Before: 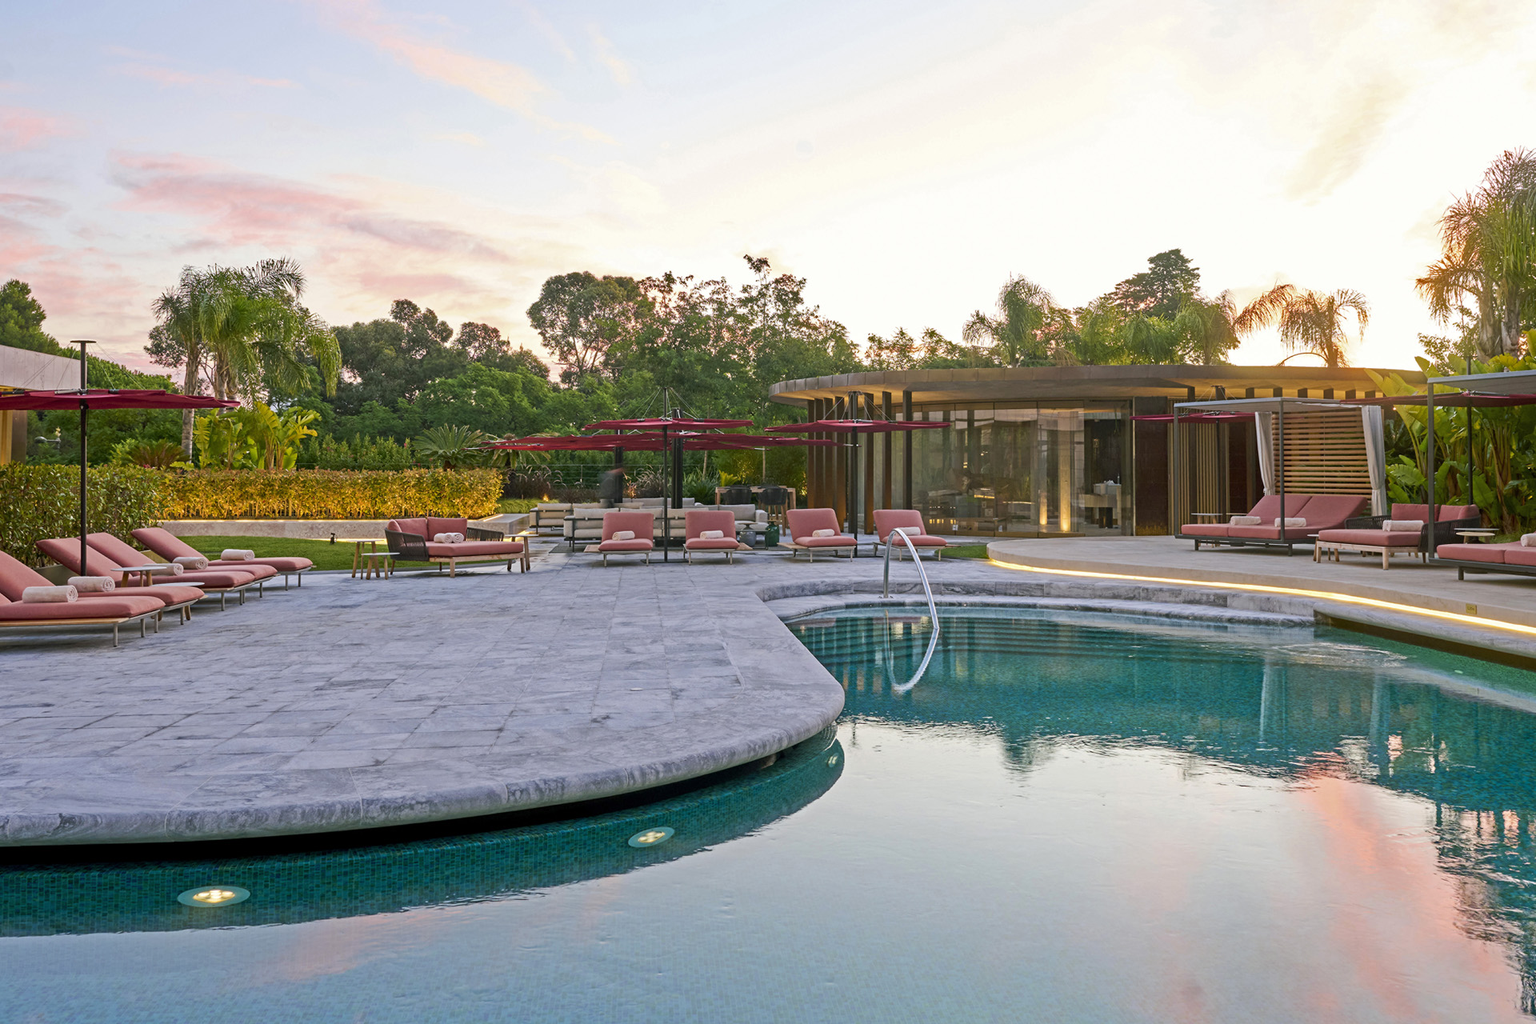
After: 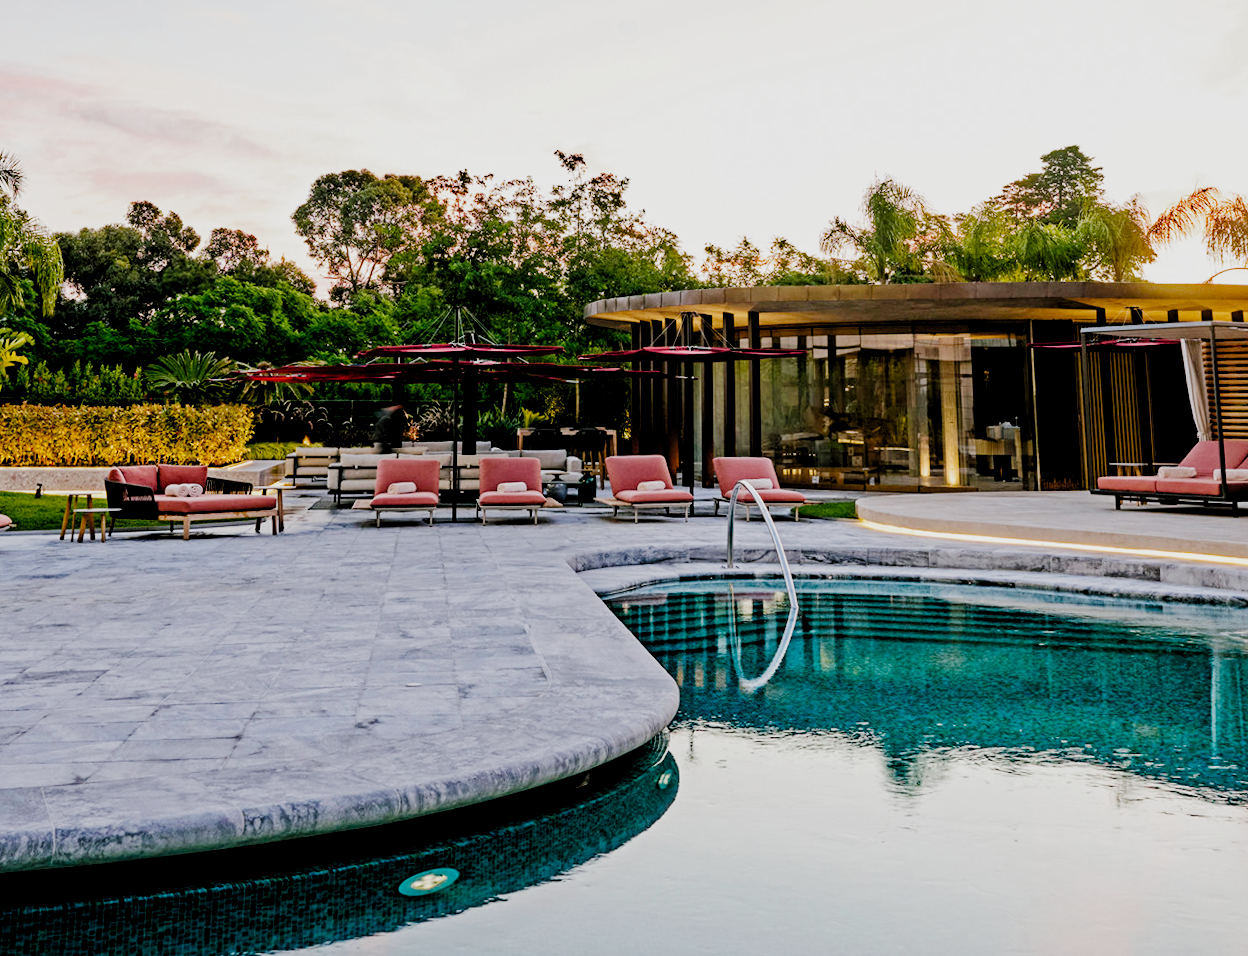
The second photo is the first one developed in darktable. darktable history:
filmic rgb: black relative exposure -2.85 EV, white relative exposure 4.56 EV, hardness 1.77, contrast 1.25, preserve chrominance no, color science v5 (2021)
crop and rotate: left 17.046%, top 10.659%, right 12.989%, bottom 14.553%
local contrast: highlights 100%, shadows 100%, detail 120%, midtone range 0.2
rotate and perspective: rotation 0.215°, lens shift (vertical) -0.139, crop left 0.069, crop right 0.939, crop top 0.002, crop bottom 0.996
tone equalizer: -8 EV -0.417 EV, -7 EV -0.389 EV, -6 EV -0.333 EV, -5 EV -0.222 EV, -3 EV 0.222 EV, -2 EV 0.333 EV, -1 EV 0.389 EV, +0 EV 0.417 EV, edges refinement/feathering 500, mask exposure compensation -1.57 EV, preserve details no
